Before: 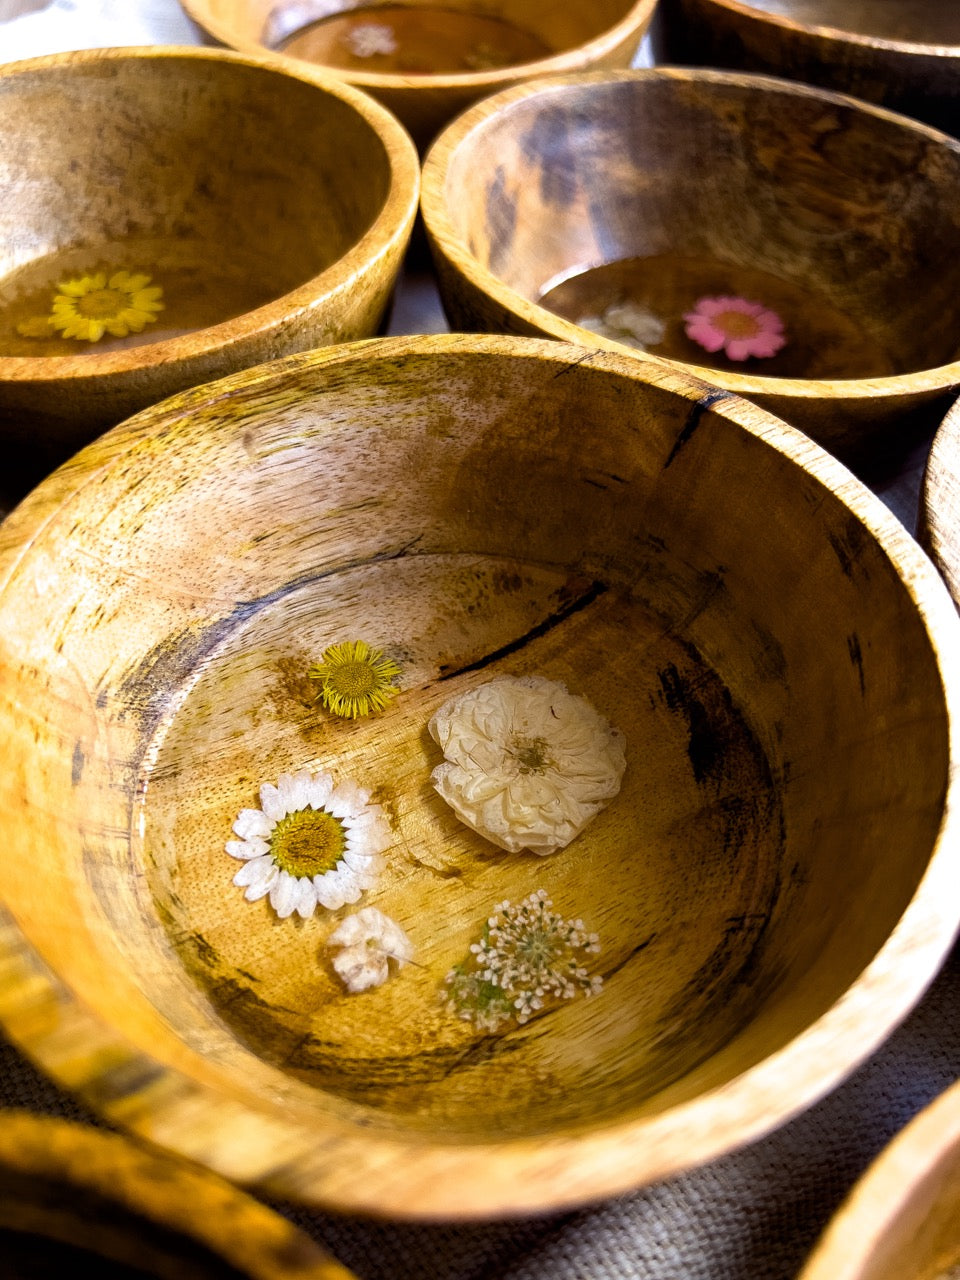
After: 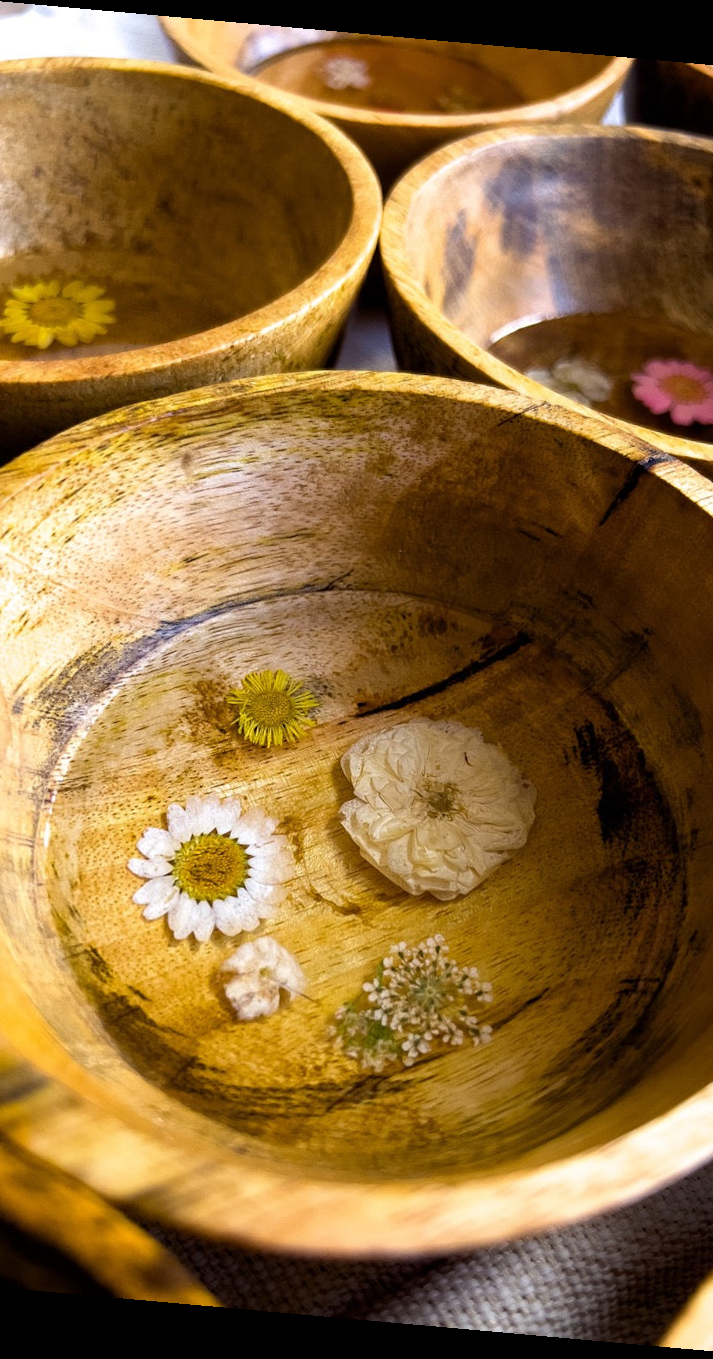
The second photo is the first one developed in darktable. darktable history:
crop and rotate: left 12.673%, right 20.66%
rotate and perspective: rotation 5.12°, automatic cropping off
